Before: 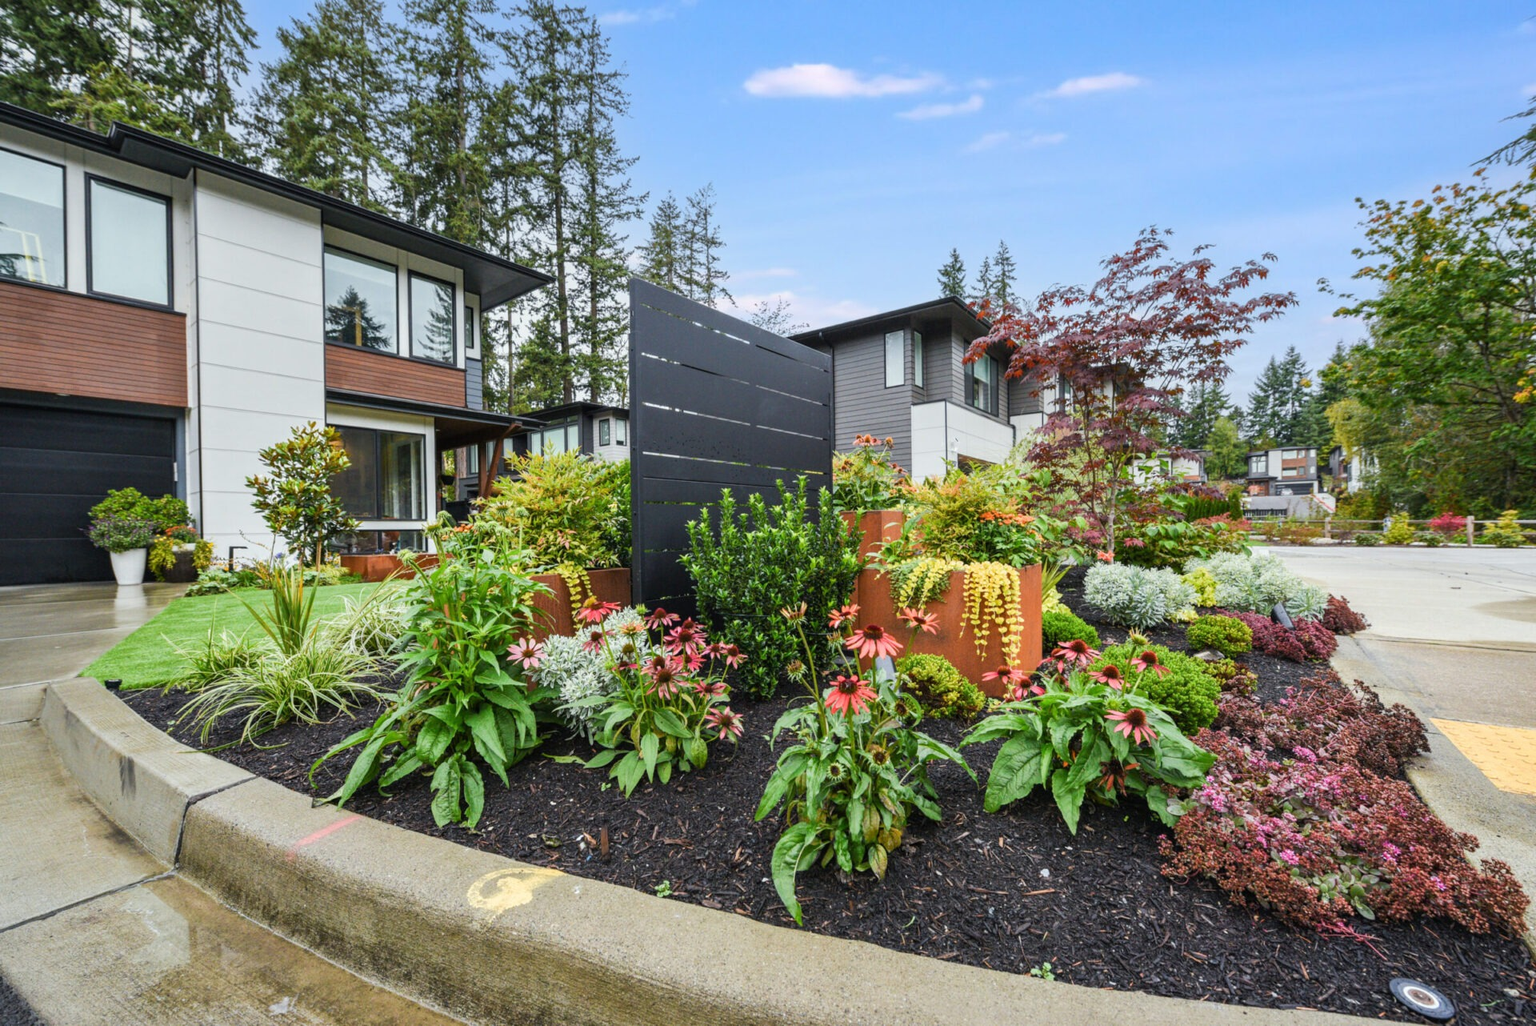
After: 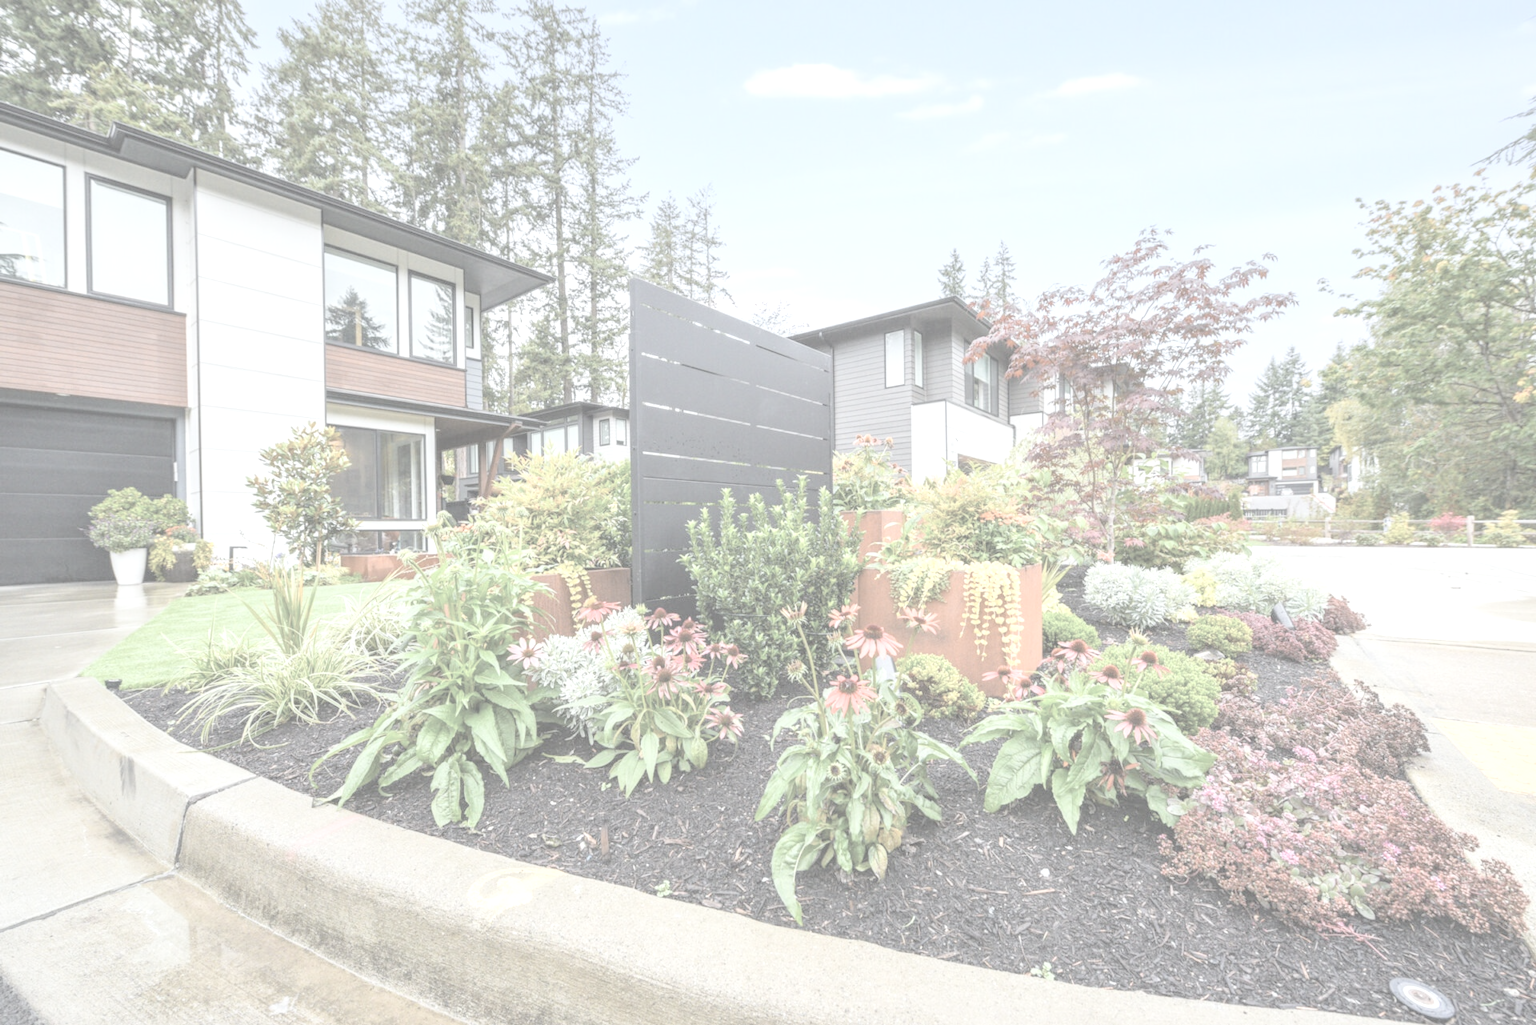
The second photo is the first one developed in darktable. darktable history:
exposure: black level correction 0, exposure 1.628 EV, compensate highlight preservation false
contrast brightness saturation: contrast -0.335, brightness 0.762, saturation -0.785
